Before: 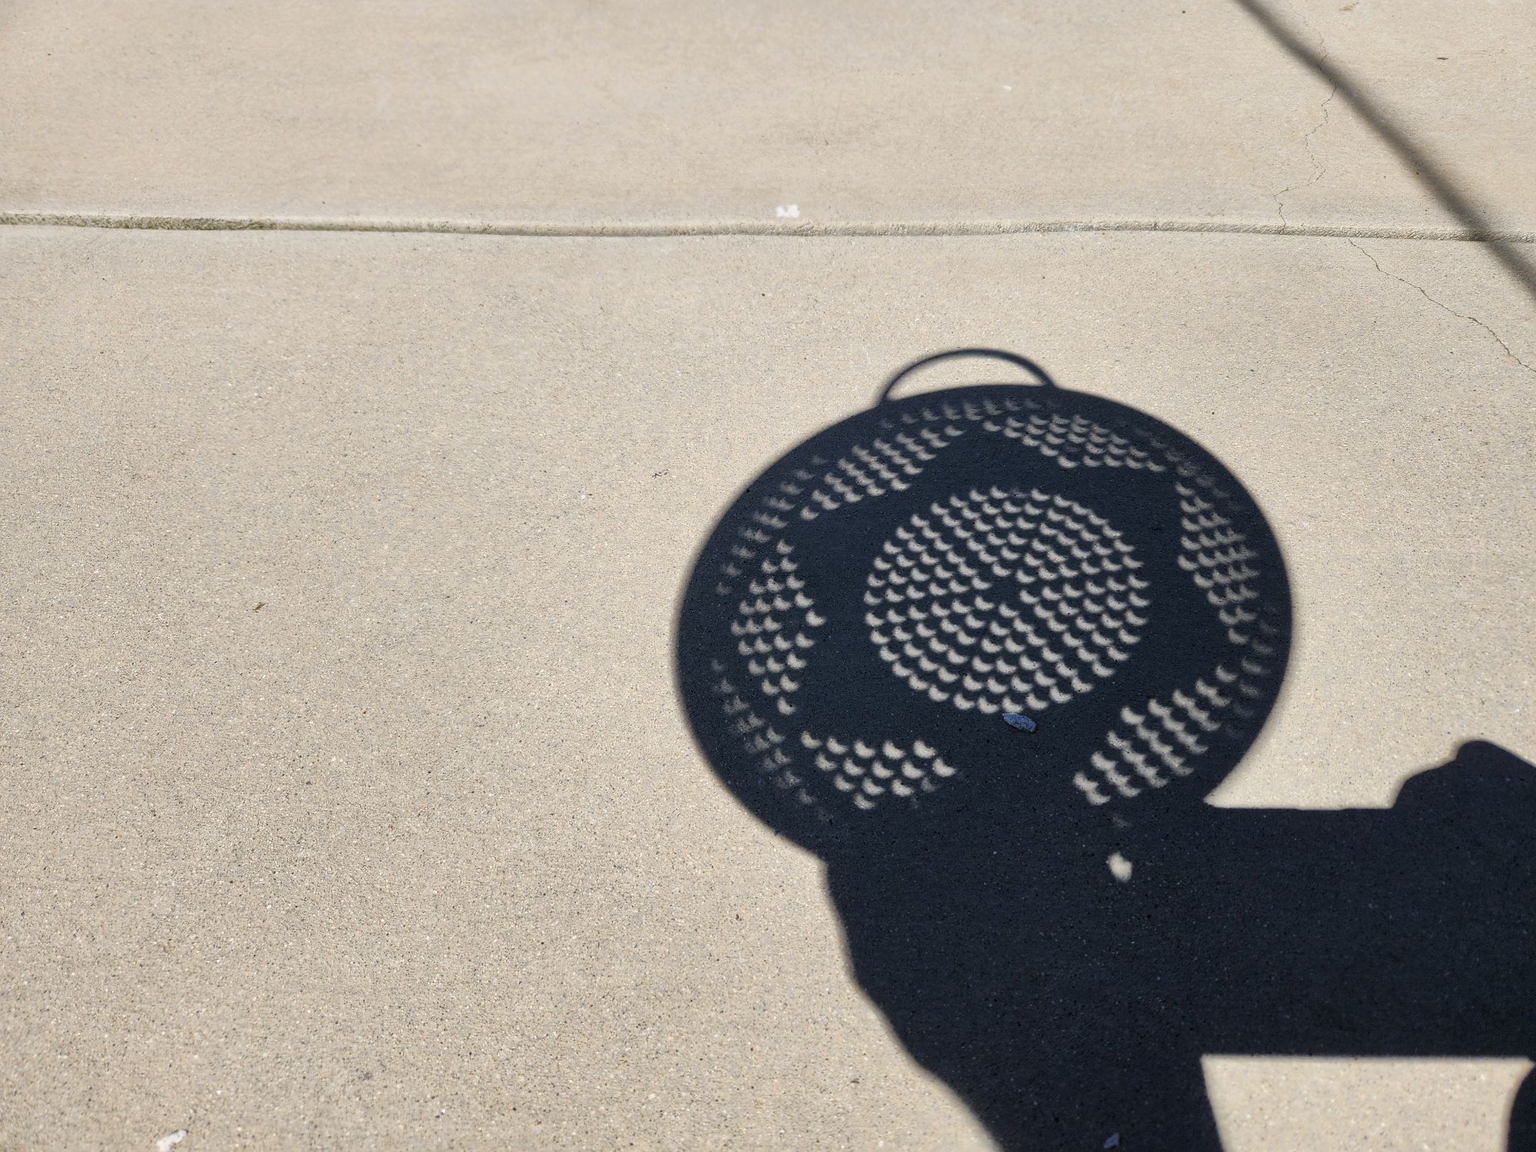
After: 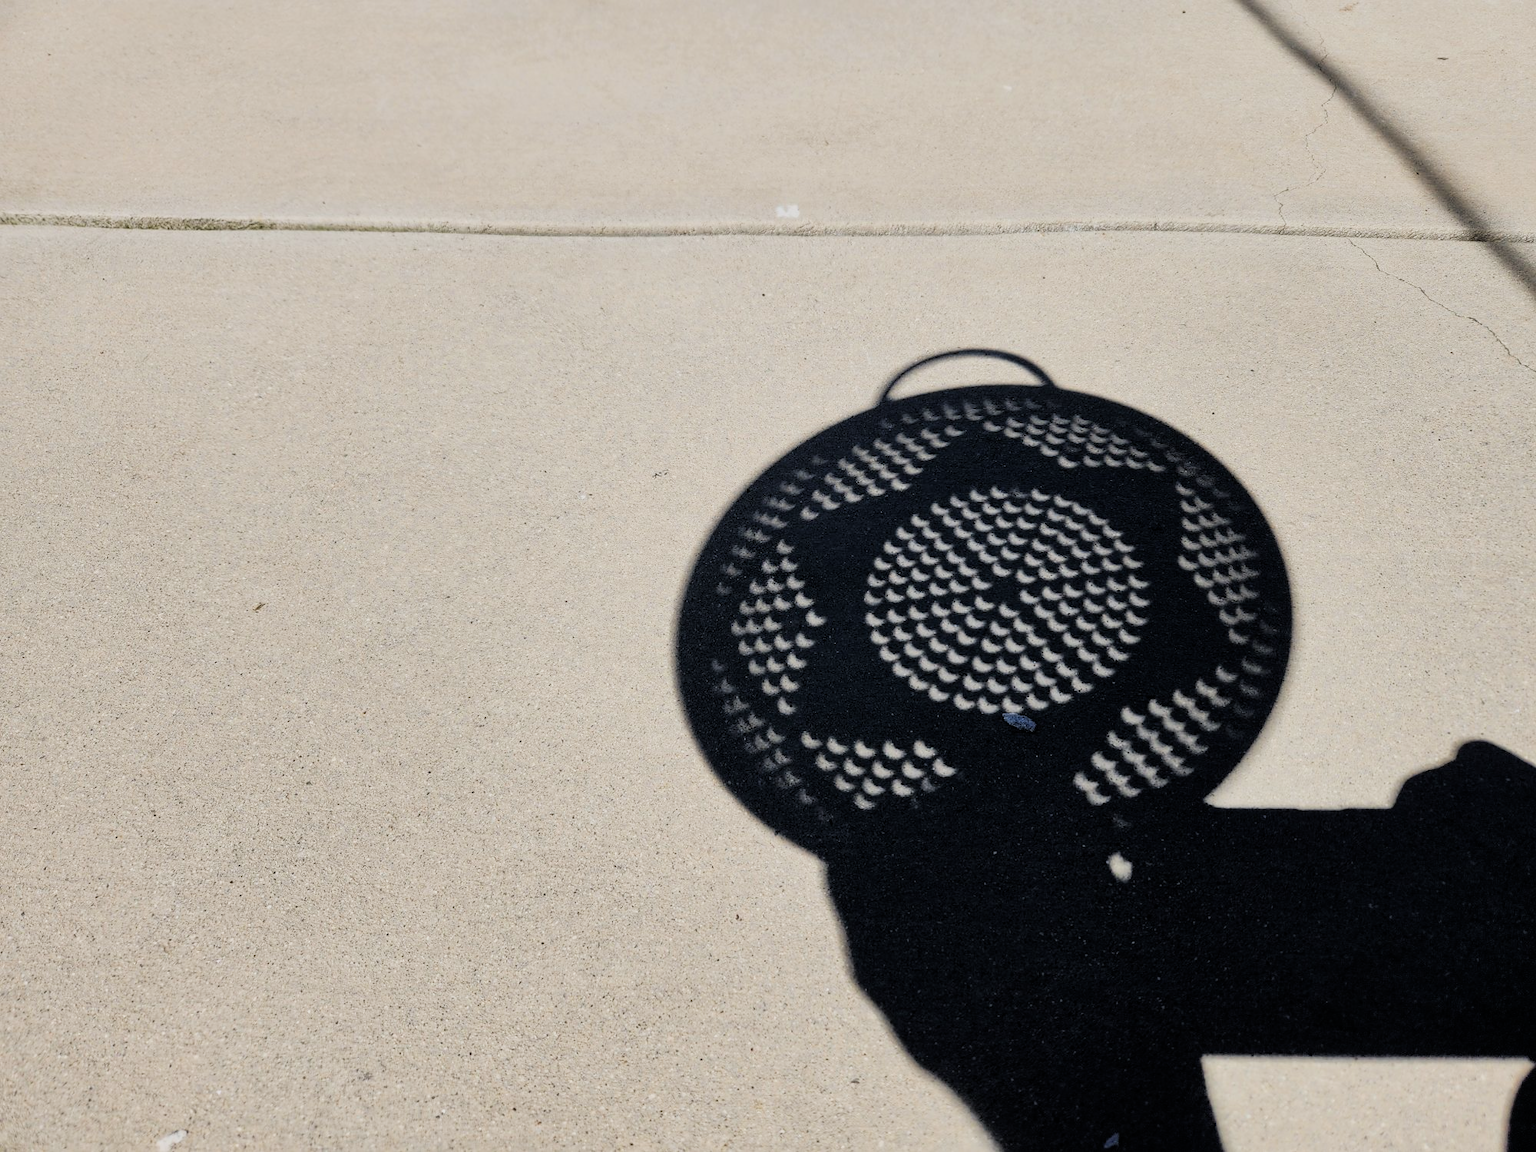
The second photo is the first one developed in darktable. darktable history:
filmic rgb: black relative exposure -7.5 EV, white relative exposure 4.99 EV, threshold 3.03 EV, hardness 3.34, contrast 1.296, enable highlight reconstruction true
